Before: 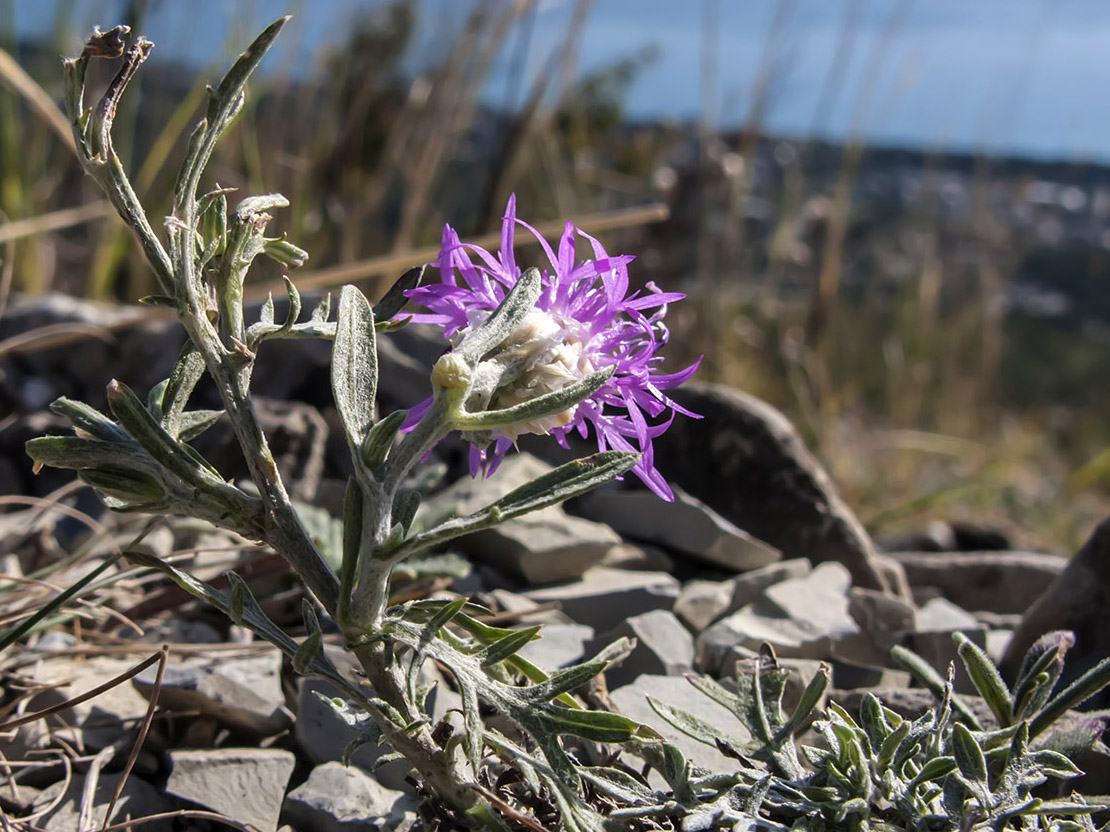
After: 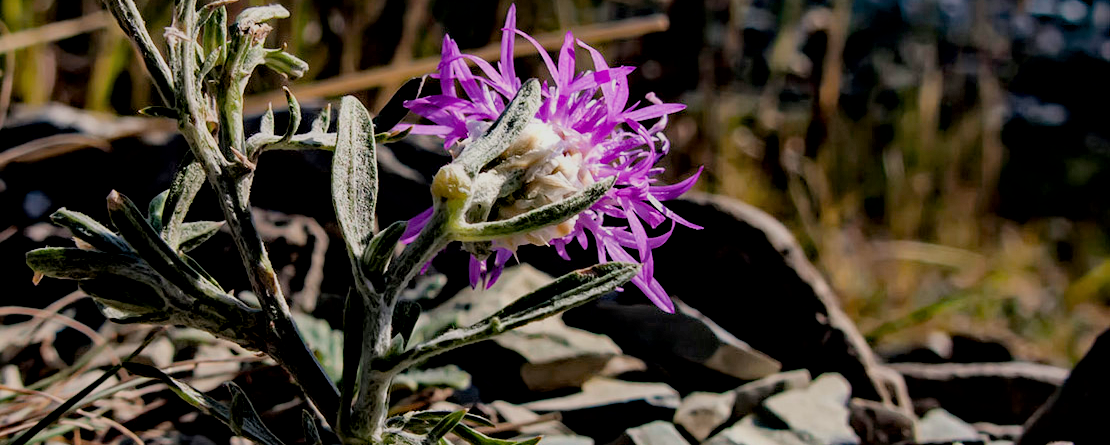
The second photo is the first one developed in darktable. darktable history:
crop and rotate: top 22.765%, bottom 23.703%
haze removal: strength 0.49, distance 0.428, compatibility mode true, adaptive false
filmic rgb: black relative exposure -7.08 EV, white relative exposure 5.37 EV, hardness 3.03
local contrast: mode bilateral grid, contrast 19, coarseness 51, detail 138%, midtone range 0.2
tone equalizer: on, module defaults
color balance rgb: highlights gain › chroma 1.037%, highlights gain › hue 53.39°, global offset › luminance -1.447%, perceptual saturation grading › global saturation 0.005%
